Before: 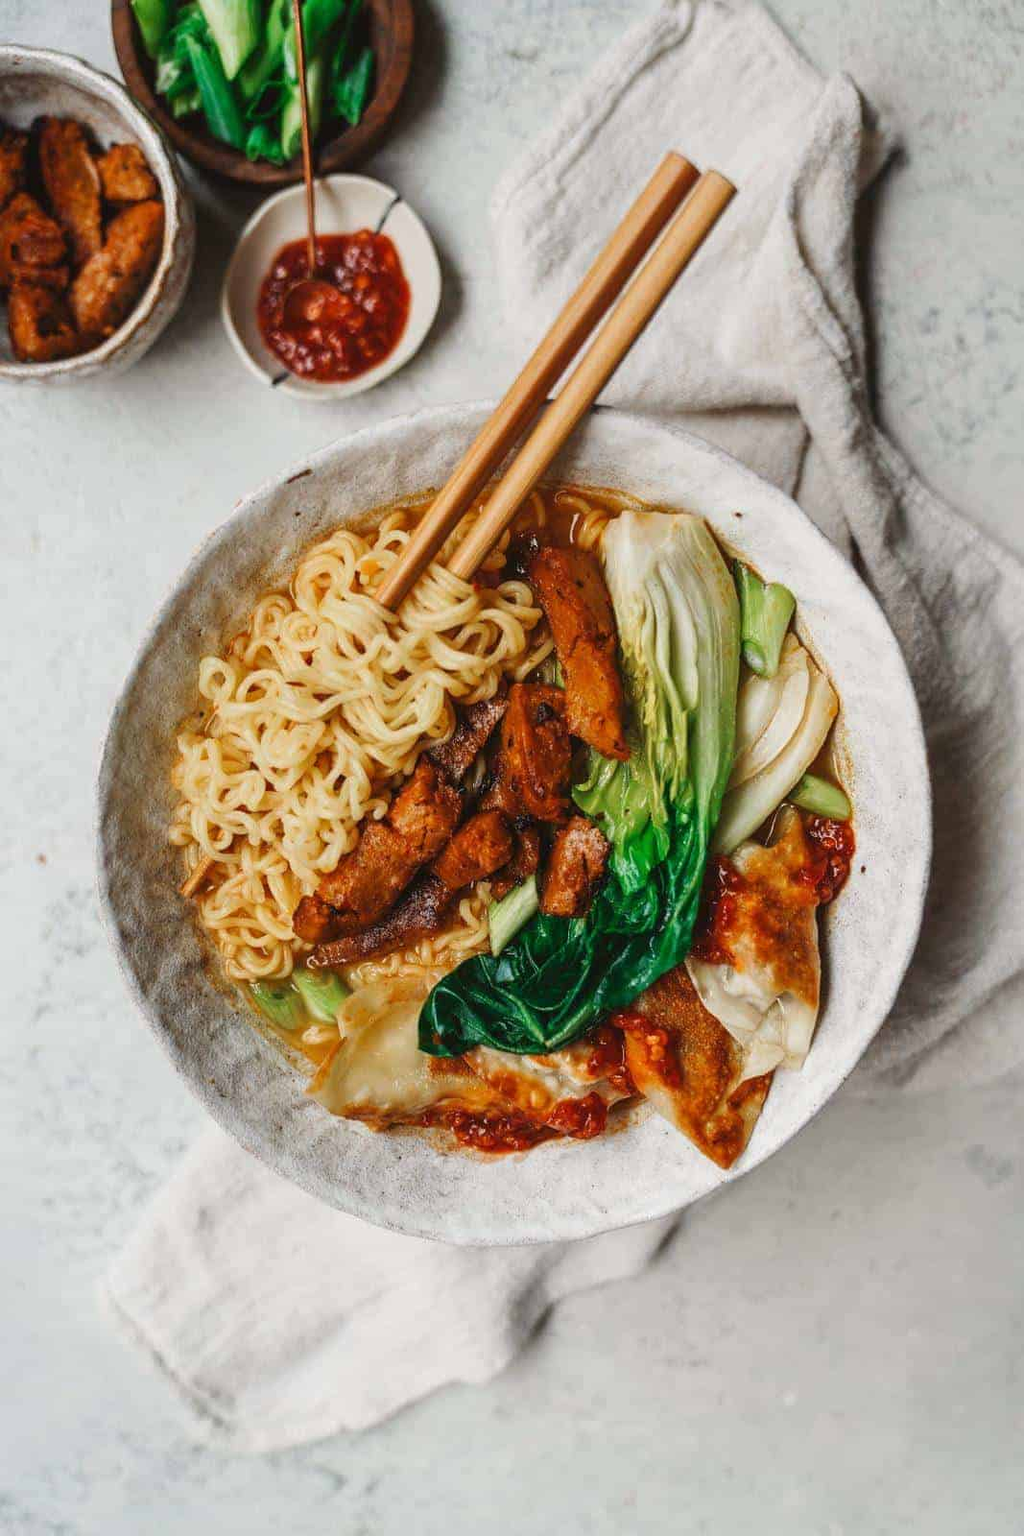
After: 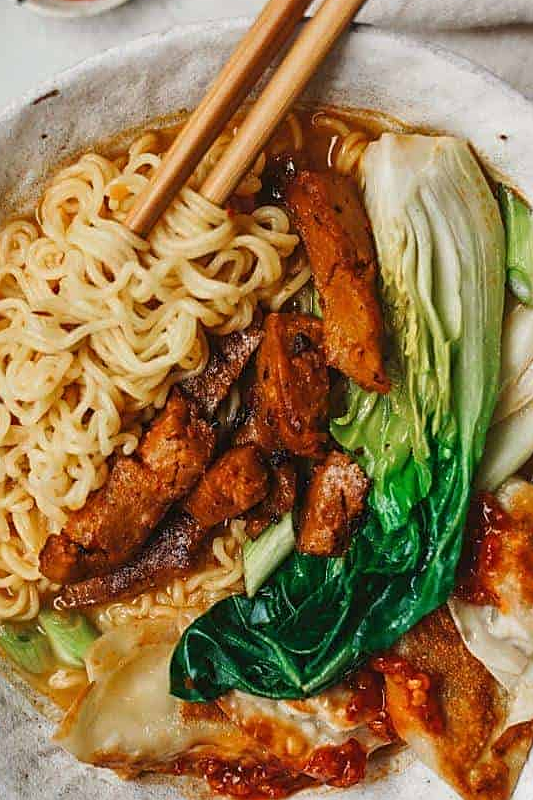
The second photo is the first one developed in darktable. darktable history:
sharpen: on, module defaults
crop: left 25%, top 25%, right 25%, bottom 25%
